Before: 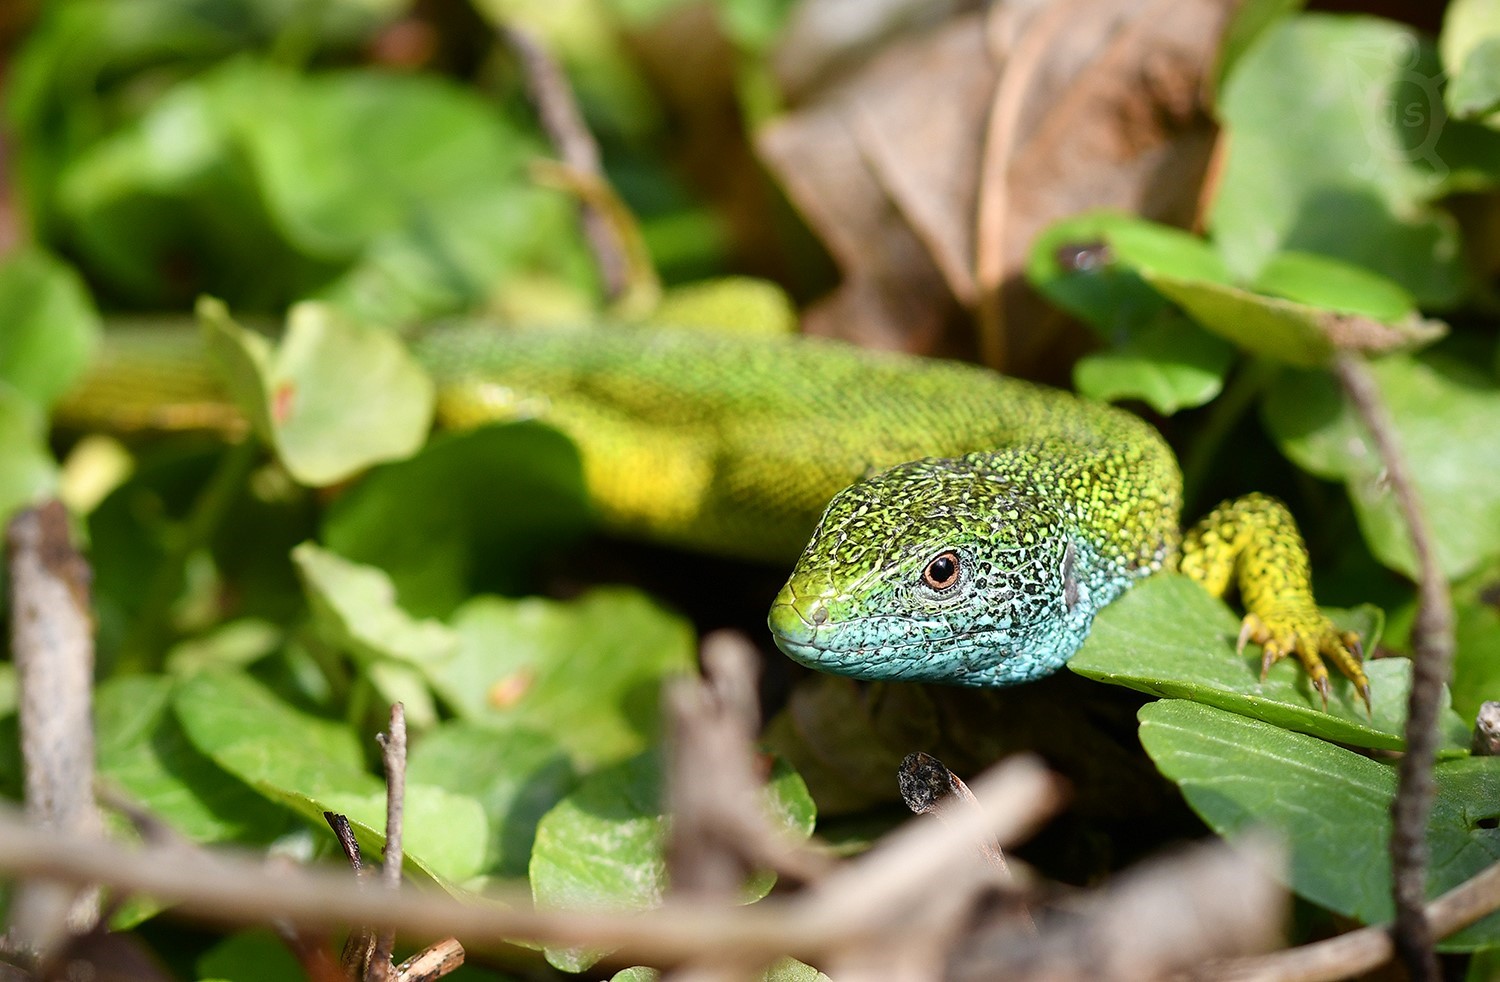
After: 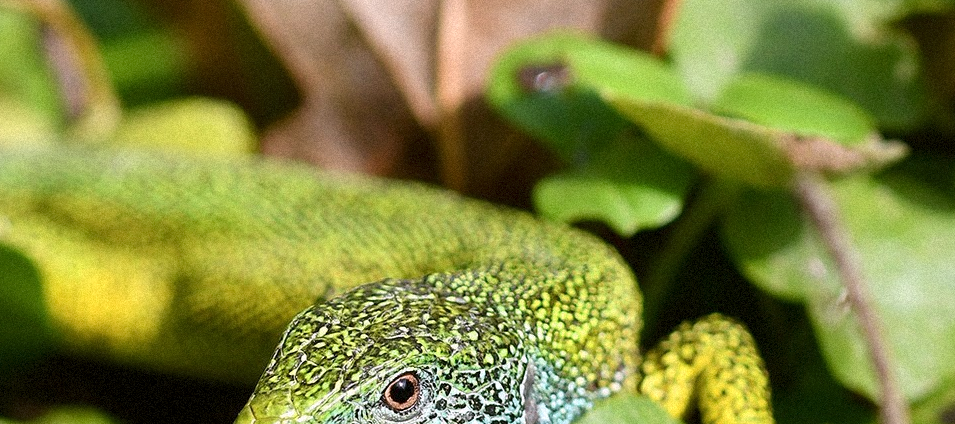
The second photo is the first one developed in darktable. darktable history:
color correction: highlights a* 3.12, highlights b* -1.55, shadows a* -0.101, shadows b* 2.52, saturation 0.98
crop: left 36.005%, top 18.293%, right 0.31%, bottom 38.444%
grain: mid-tones bias 0%
